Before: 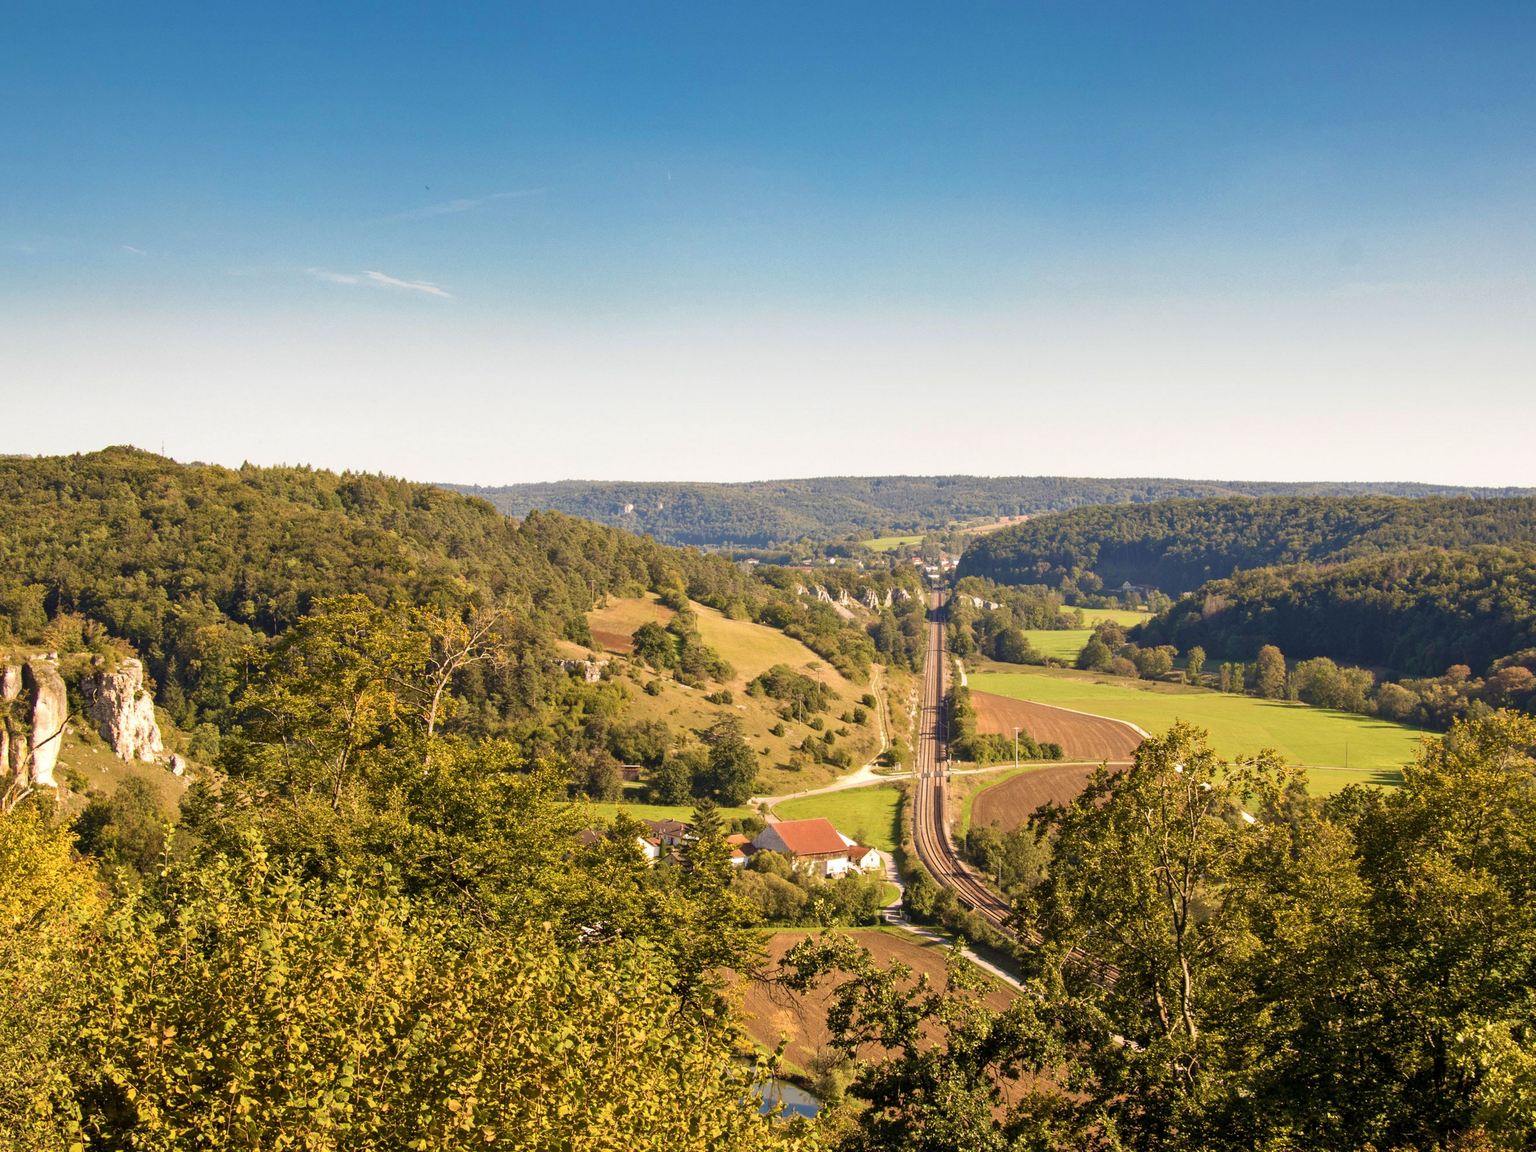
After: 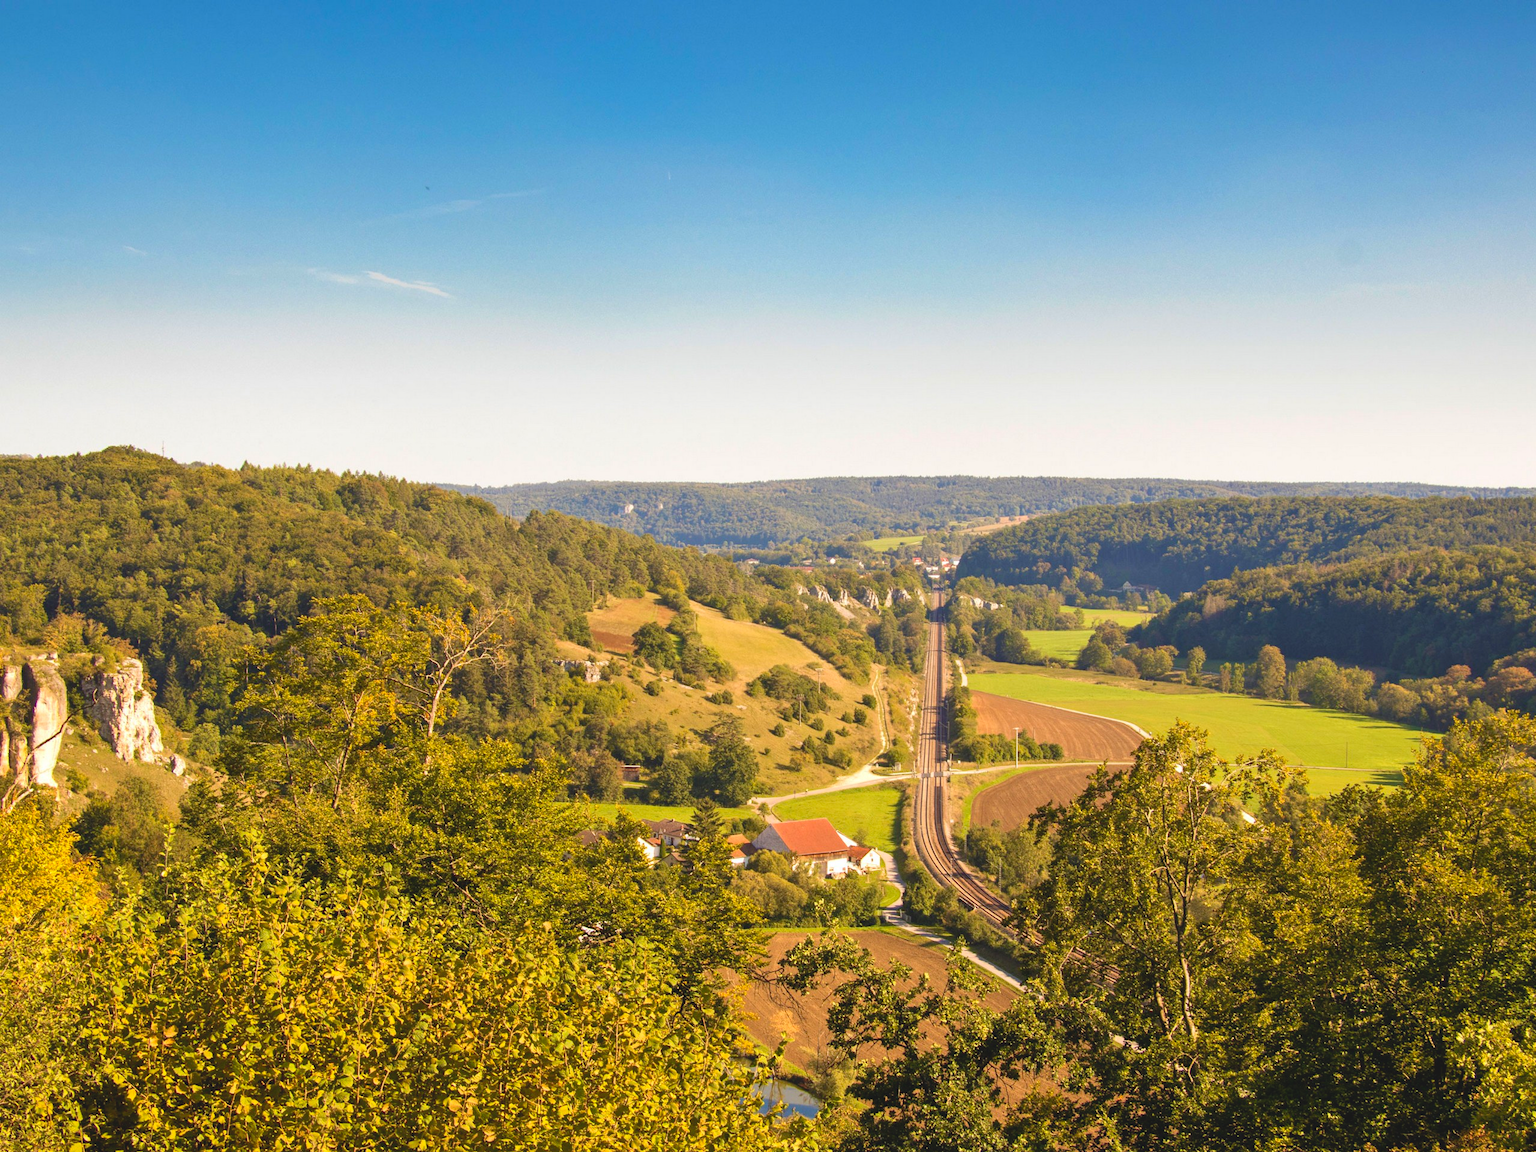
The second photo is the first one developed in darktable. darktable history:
lowpass: radius 0.1, contrast 0.85, saturation 1.1, unbound 0
levels: mode automatic
